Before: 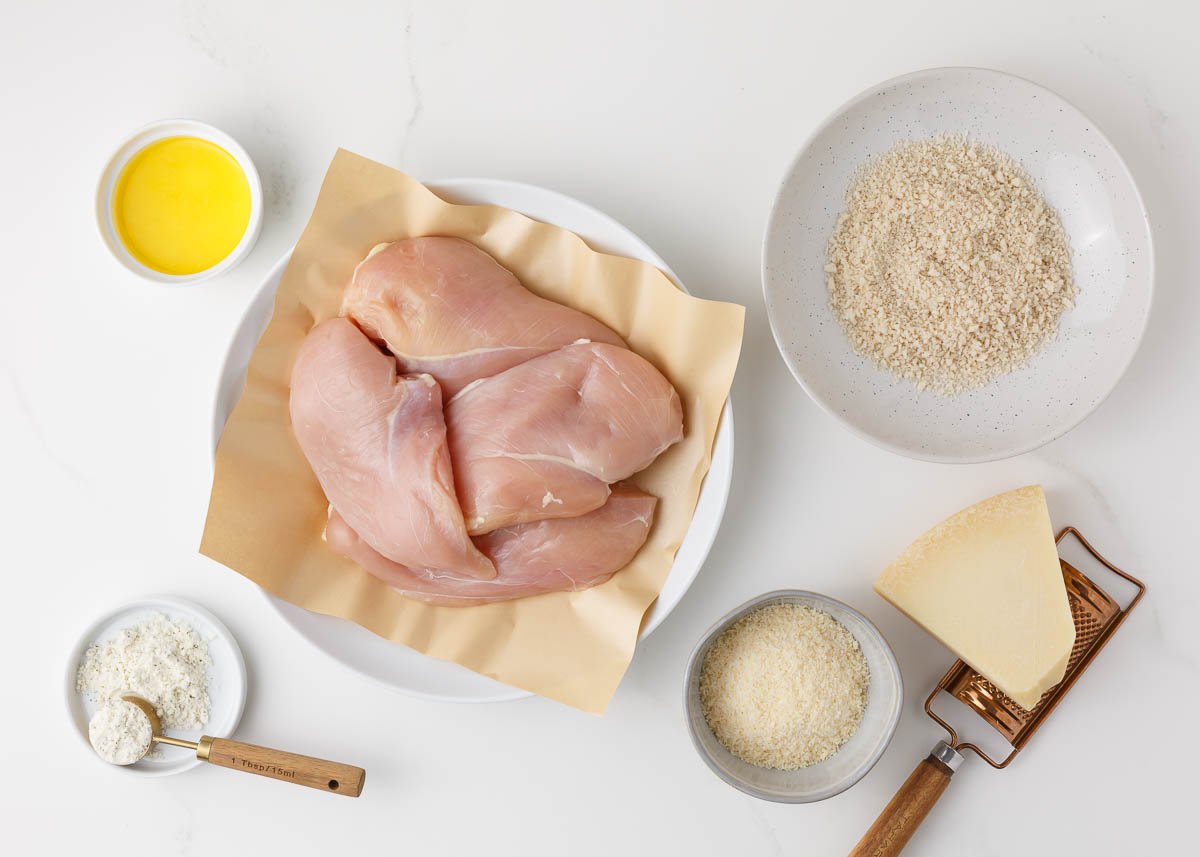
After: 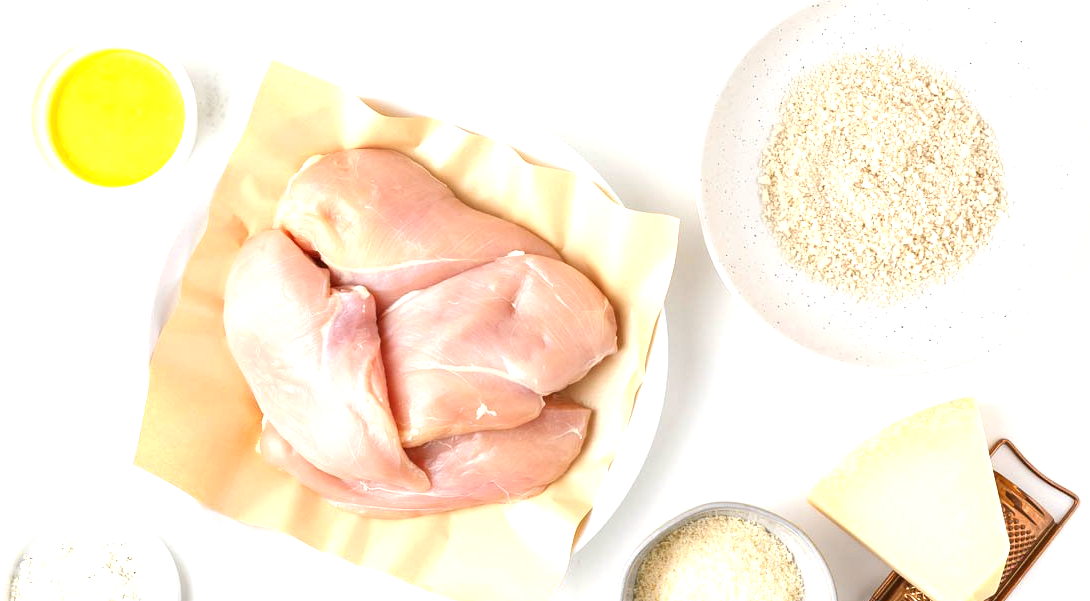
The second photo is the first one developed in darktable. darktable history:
exposure: black level correction 0, exposure 1 EV, compensate highlight preservation false
crop: left 5.505%, top 10.314%, right 3.623%, bottom 19.503%
